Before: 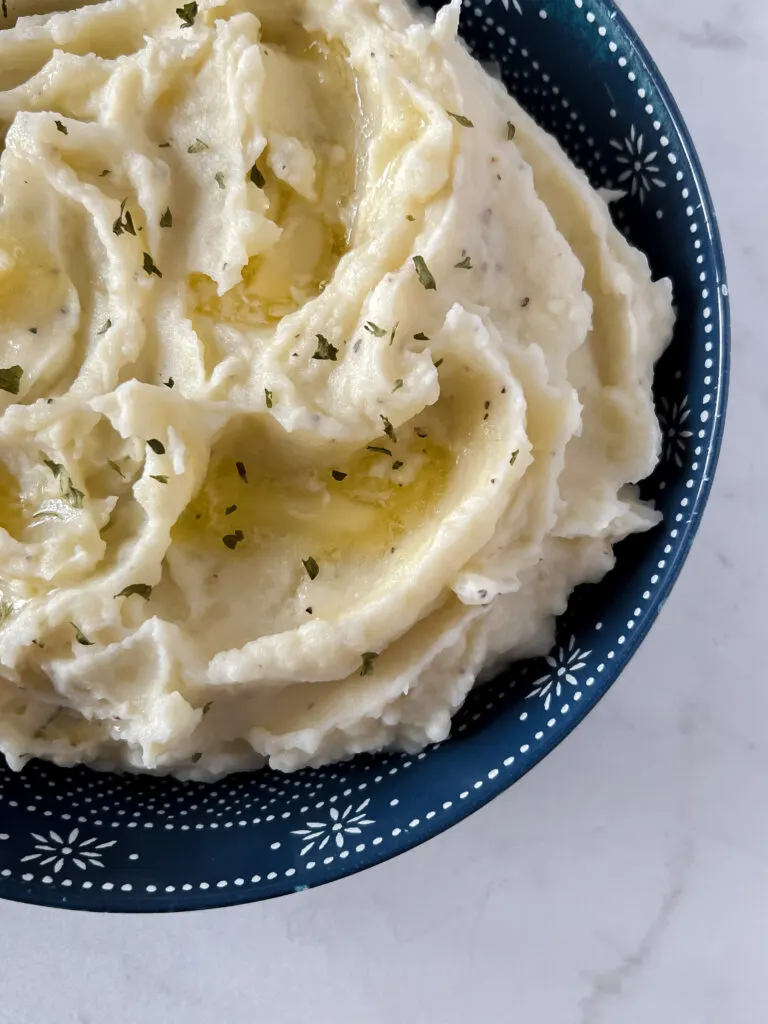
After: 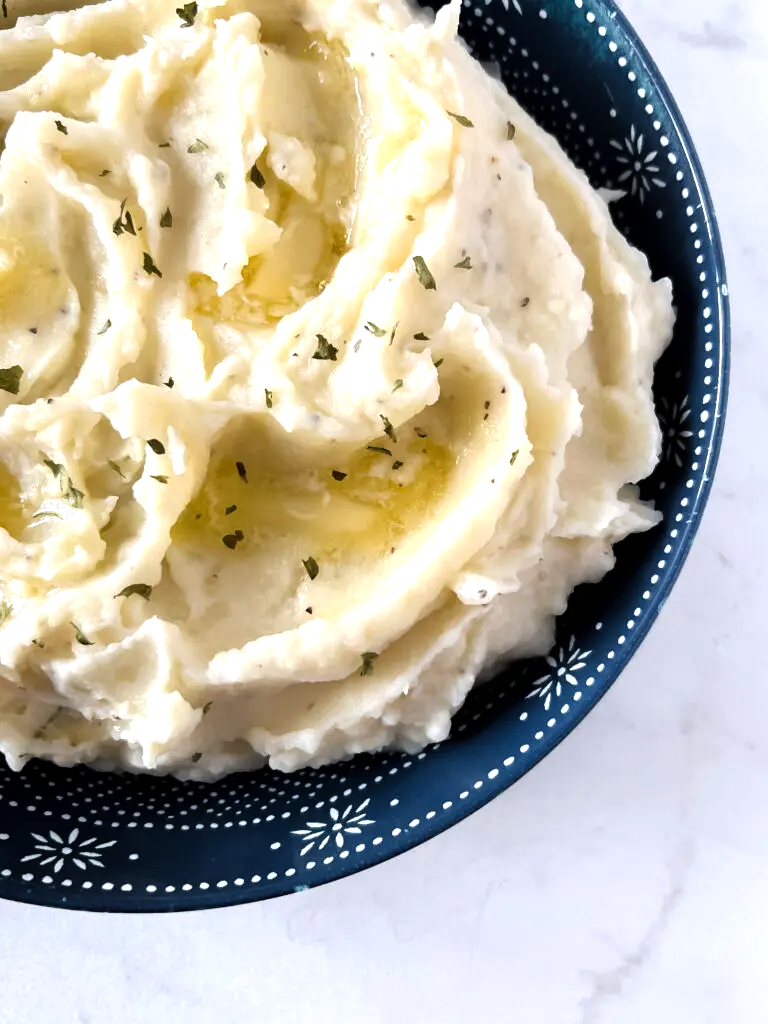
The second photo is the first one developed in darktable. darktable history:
tone equalizer: -8 EV -0.725 EV, -7 EV -0.71 EV, -6 EV -0.582 EV, -5 EV -0.401 EV, -3 EV 0.384 EV, -2 EV 0.6 EV, -1 EV 0.69 EV, +0 EV 0.758 EV
